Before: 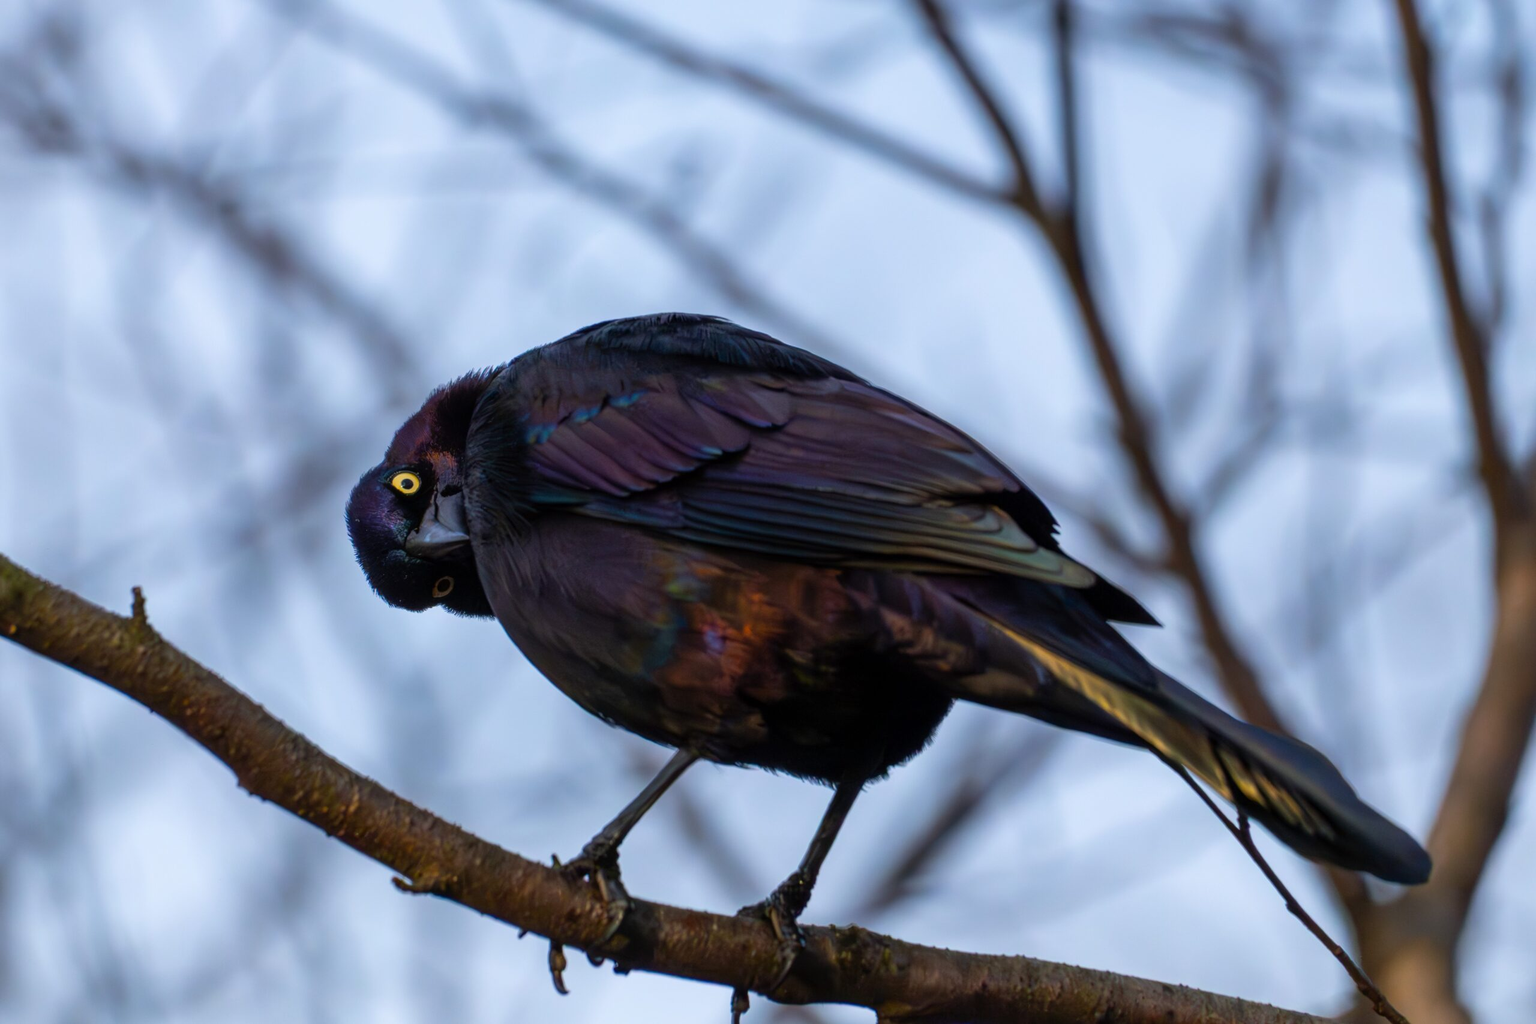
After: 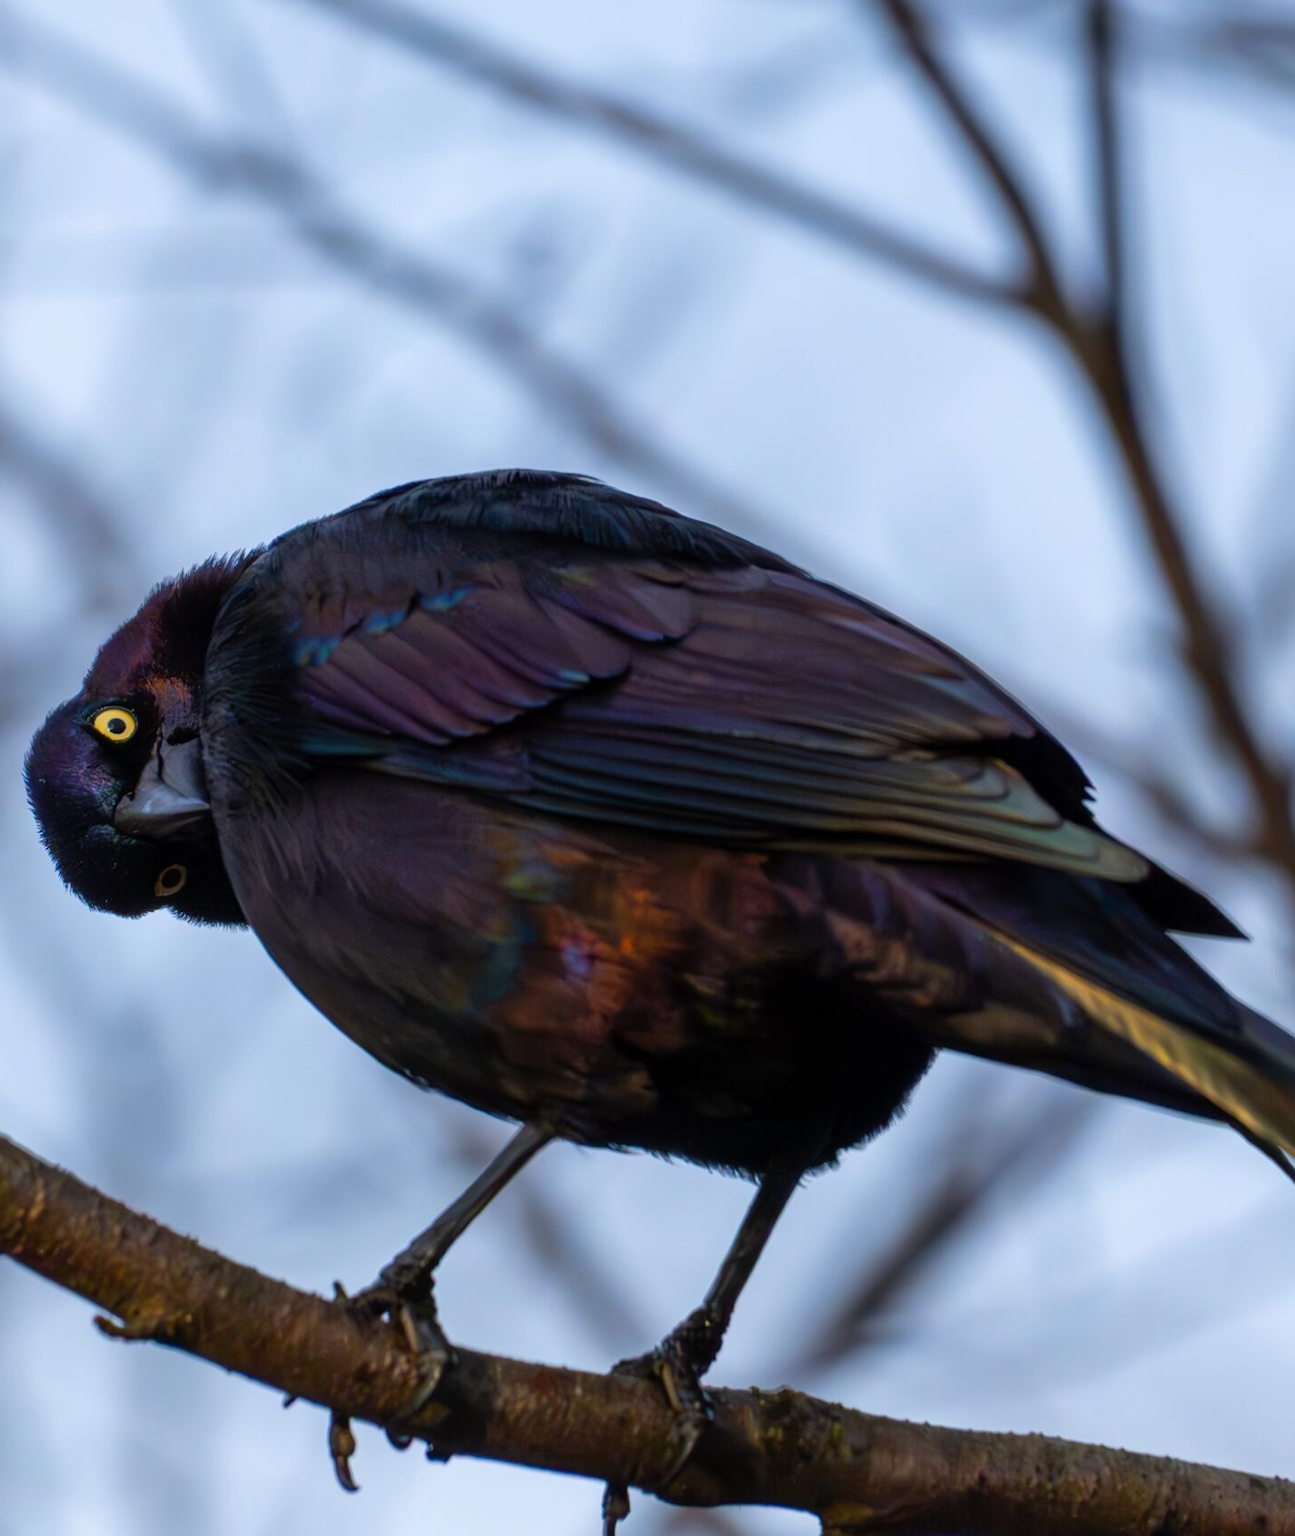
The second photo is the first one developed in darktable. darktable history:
crop: left 21.483%, right 22.242%
